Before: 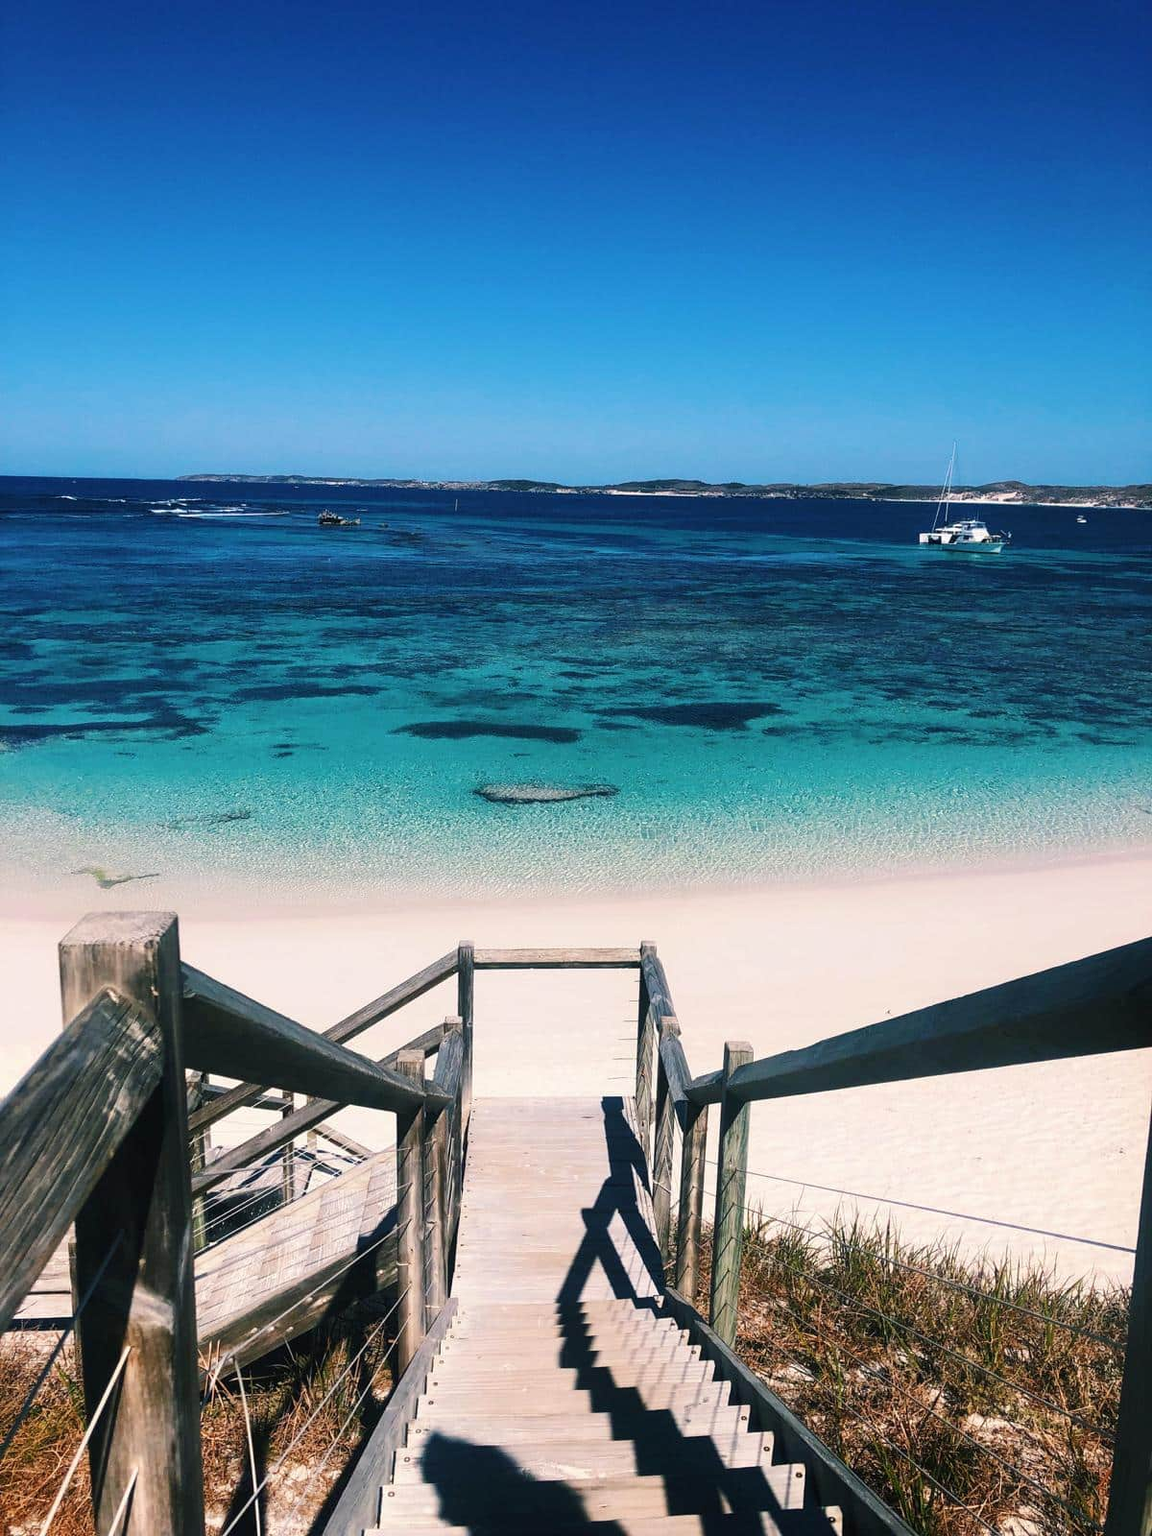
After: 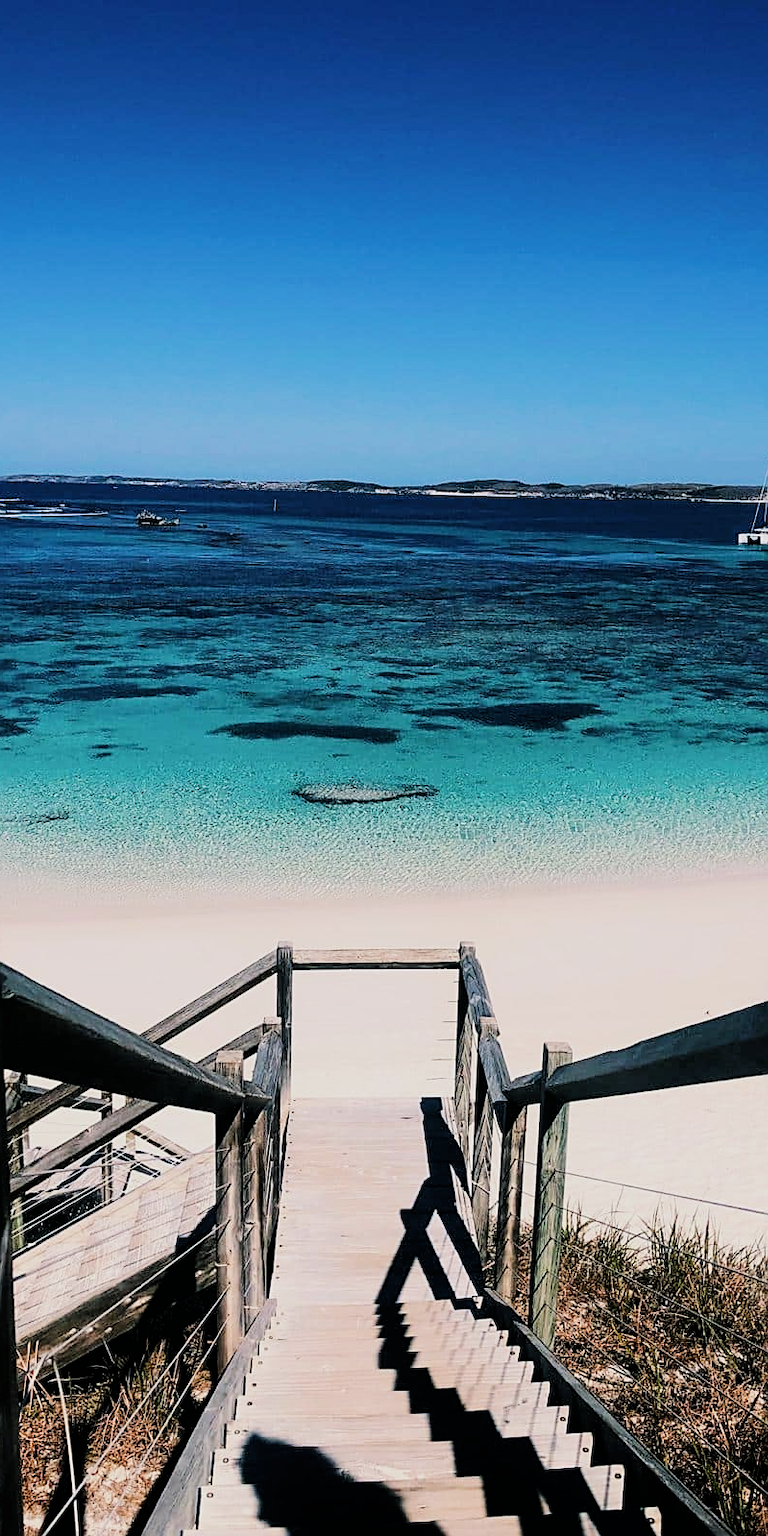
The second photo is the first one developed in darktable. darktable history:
crop and rotate: left 15.754%, right 17.579%
filmic rgb: black relative exposure -5 EV, hardness 2.88, contrast 1.3
sharpen: on, module defaults
